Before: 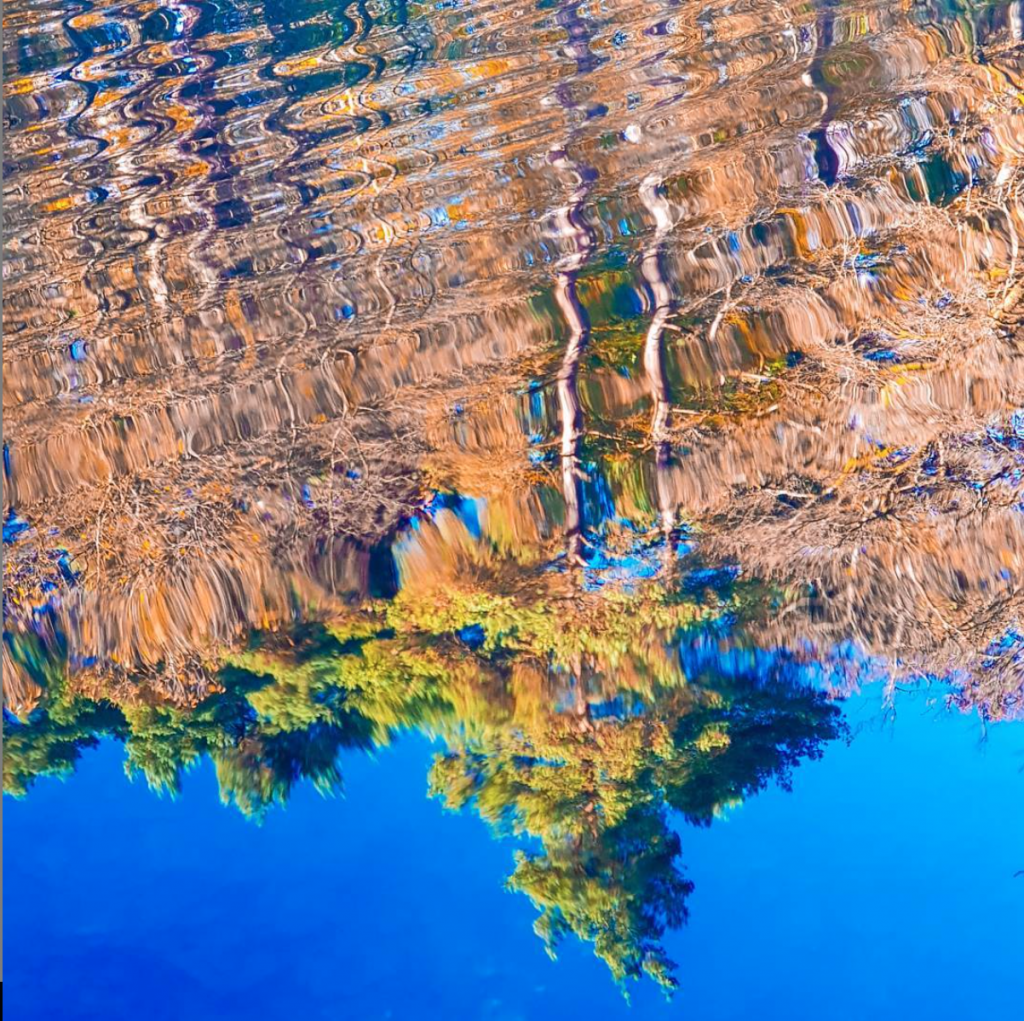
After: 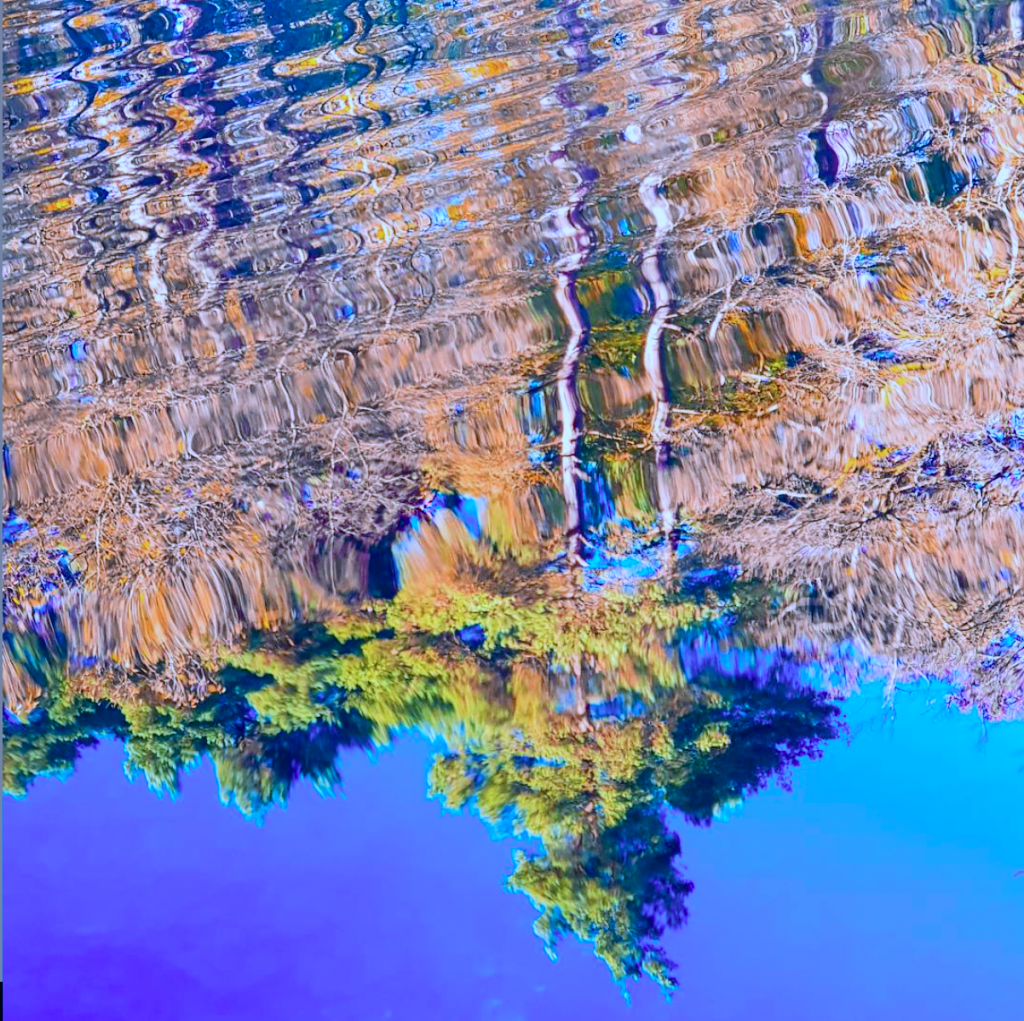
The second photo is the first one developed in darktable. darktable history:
white balance: red 0.871, blue 1.249
tone curve: curves: ch0 [(0, 0.008) (0.046, 0.032) (0.151, 0.108) (0.367, 0.379) (0.496, 0.526) (0.771, 0.786) (0.857, 0.85) (1, 0.965)]; ch1 [(0, 0) (0.248, 0.252) (0.388, 0.383) (0.482, 0.478) (0.499, 0.499) (0.518, 0.518) (0.544, 0.552) (0.585, 0.617) (0.683, 0.735) (0.823, 0.894) (1, 1)]; ch2 [(0, 0) (0.302, 0.284) (0.427, 0.417) (0.473, 0.47) (0.503, 0.503) (0.523, 0.518) (0.55, 0.563) (0.624, 0.643) (0.753, 0.764) (1, 1)], color space Lab, independent channels, preserve colors none
